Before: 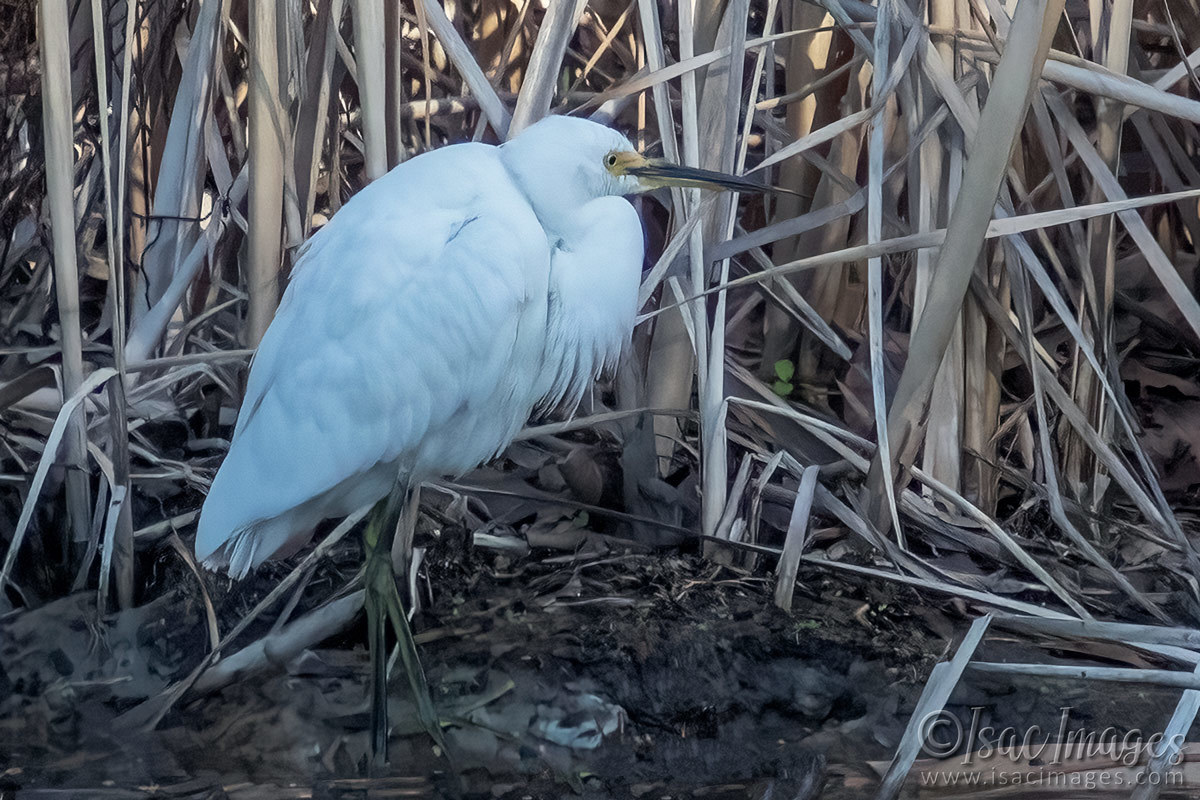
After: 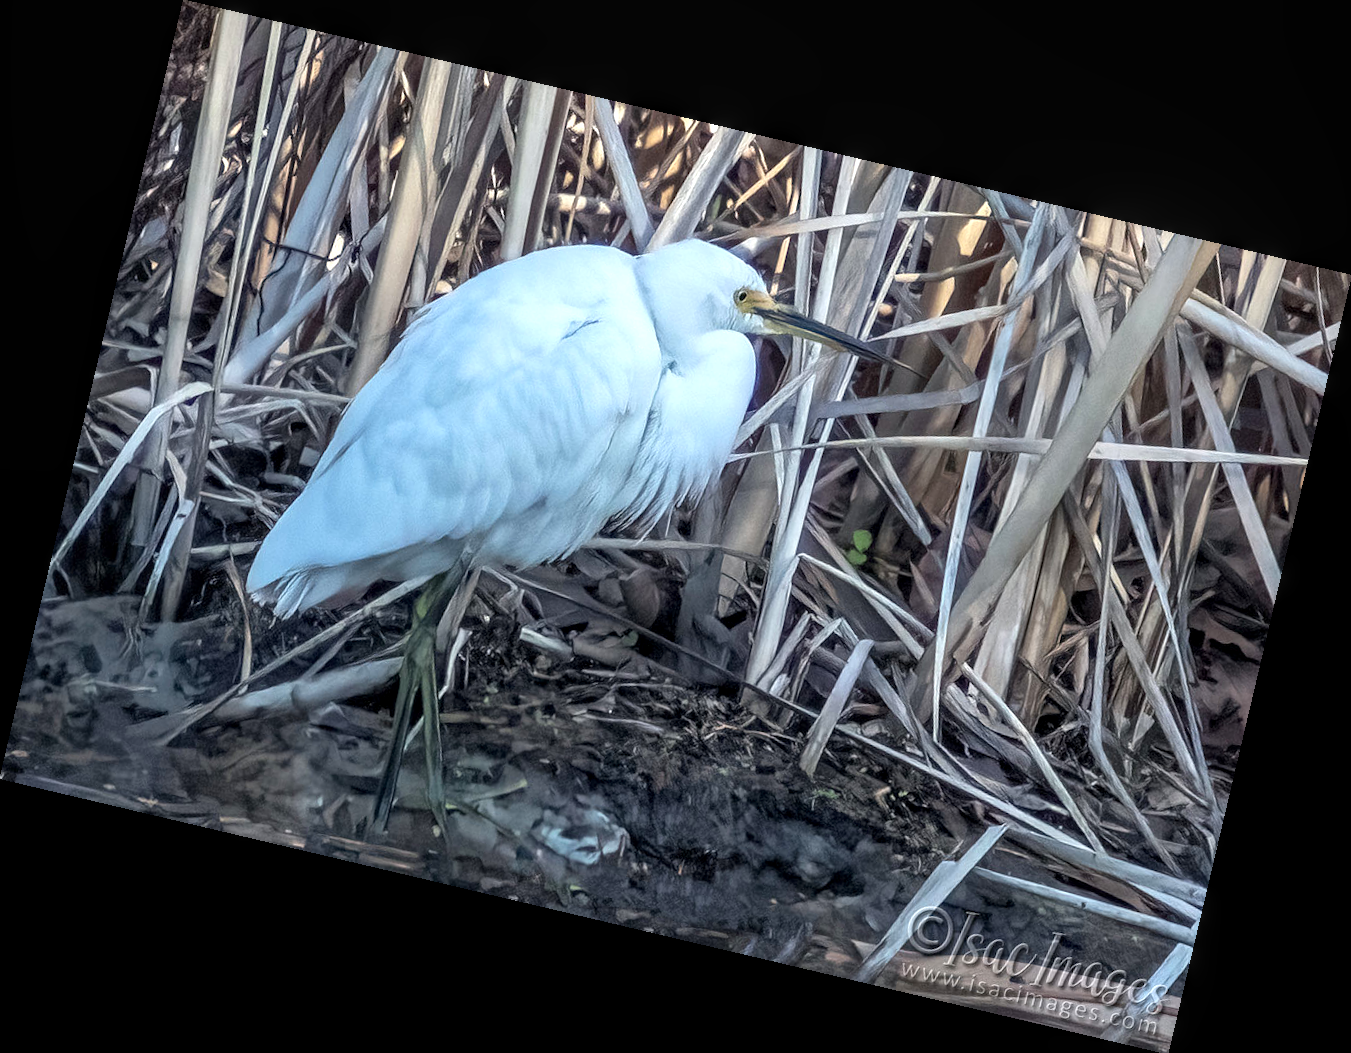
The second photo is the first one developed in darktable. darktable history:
rotate and perspective: rotation 13.27°, automatic cropping off
local contrast: on, module defaults
exposure: exposure 0.661 EV, compensate highlight preservation false
